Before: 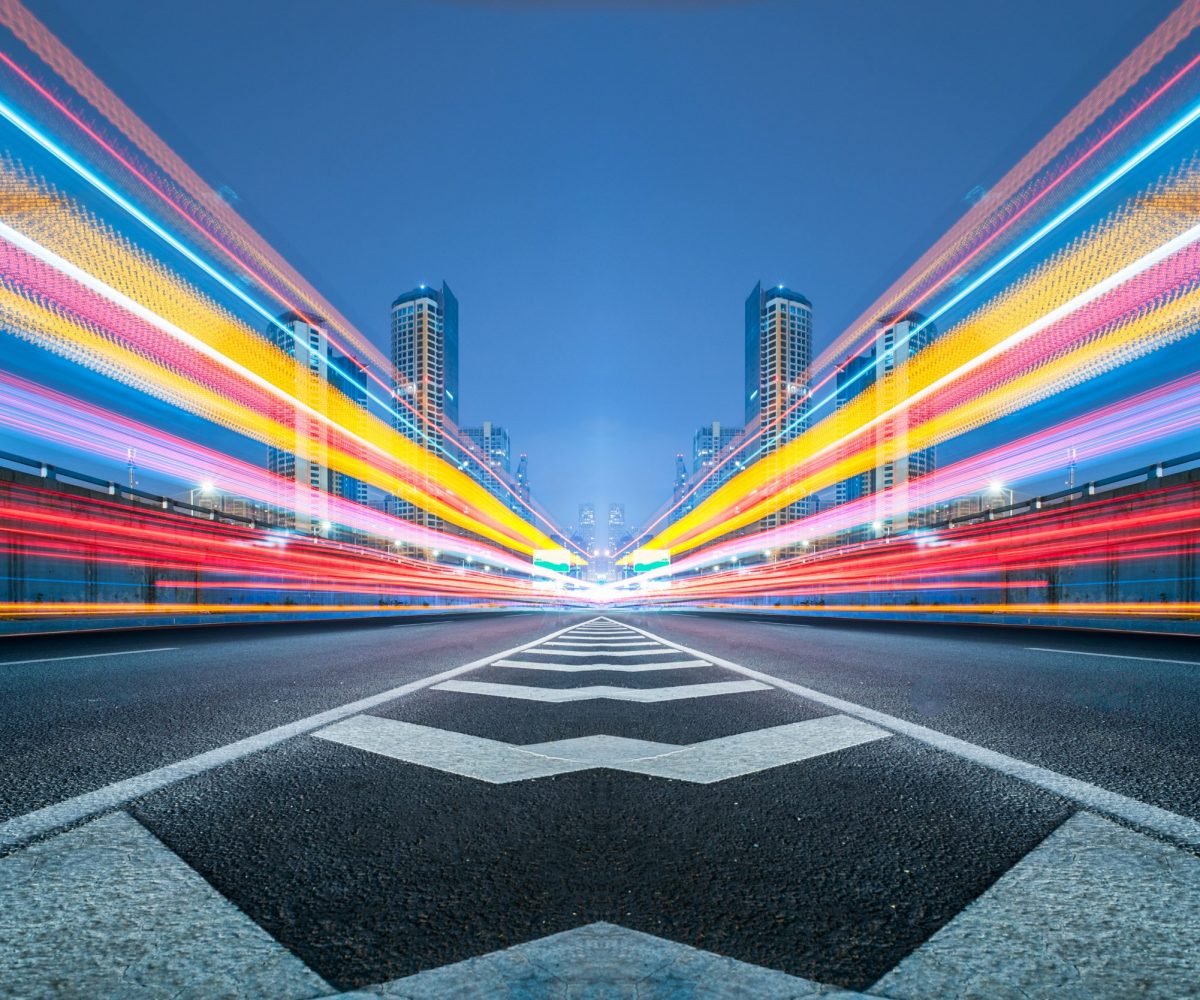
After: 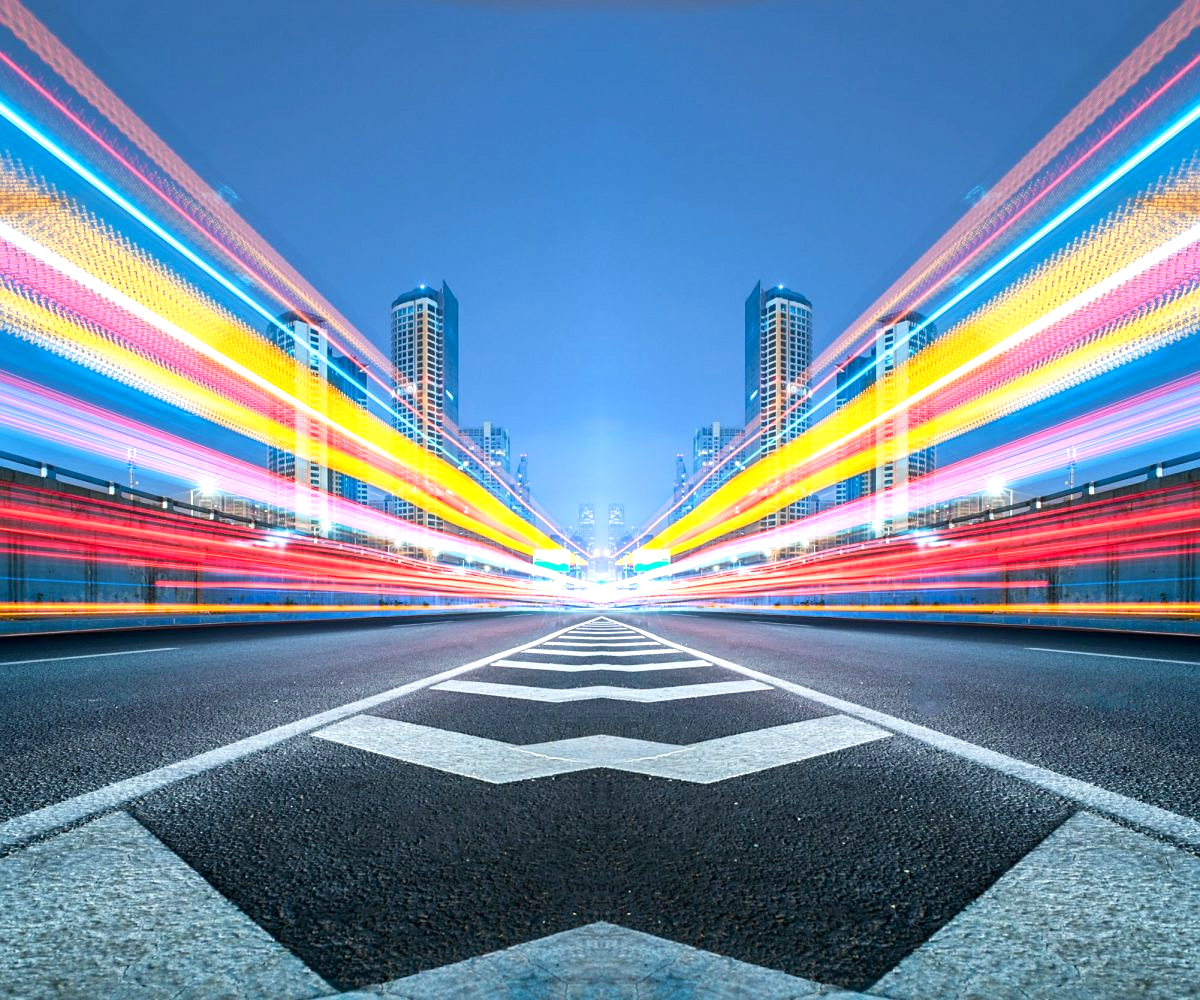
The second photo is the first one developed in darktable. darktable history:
exposure: black level correction 0.001, exposure 0.5 EV, compensate exposure bias true, compensate highlight preservation false
sharpen: amount 0.2
